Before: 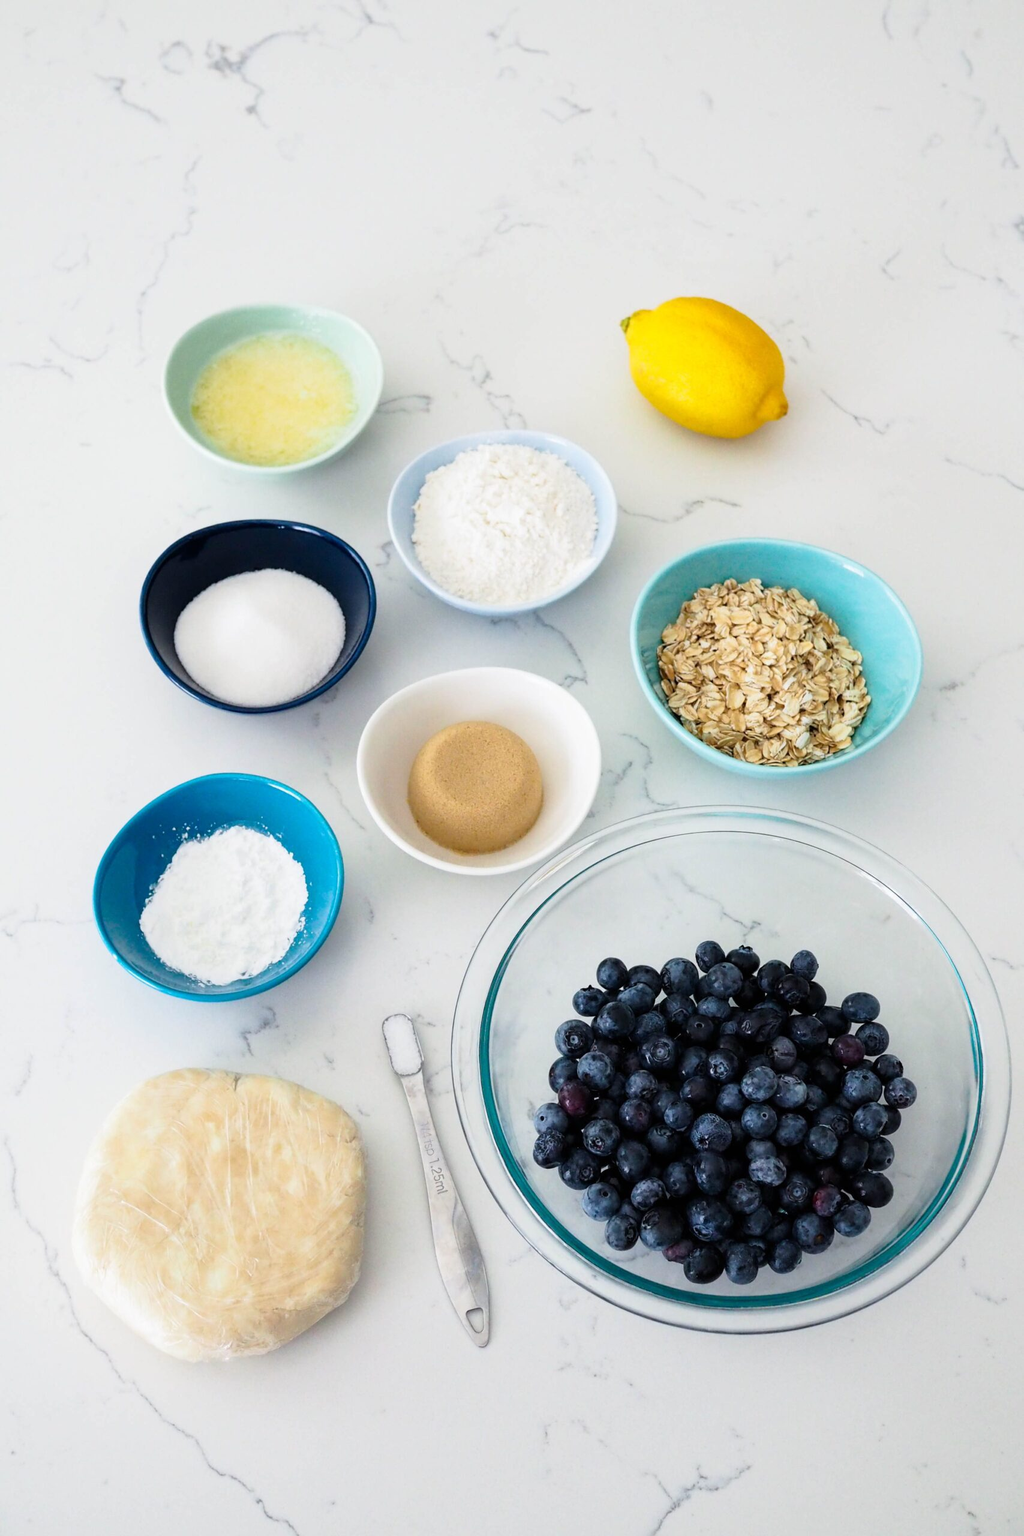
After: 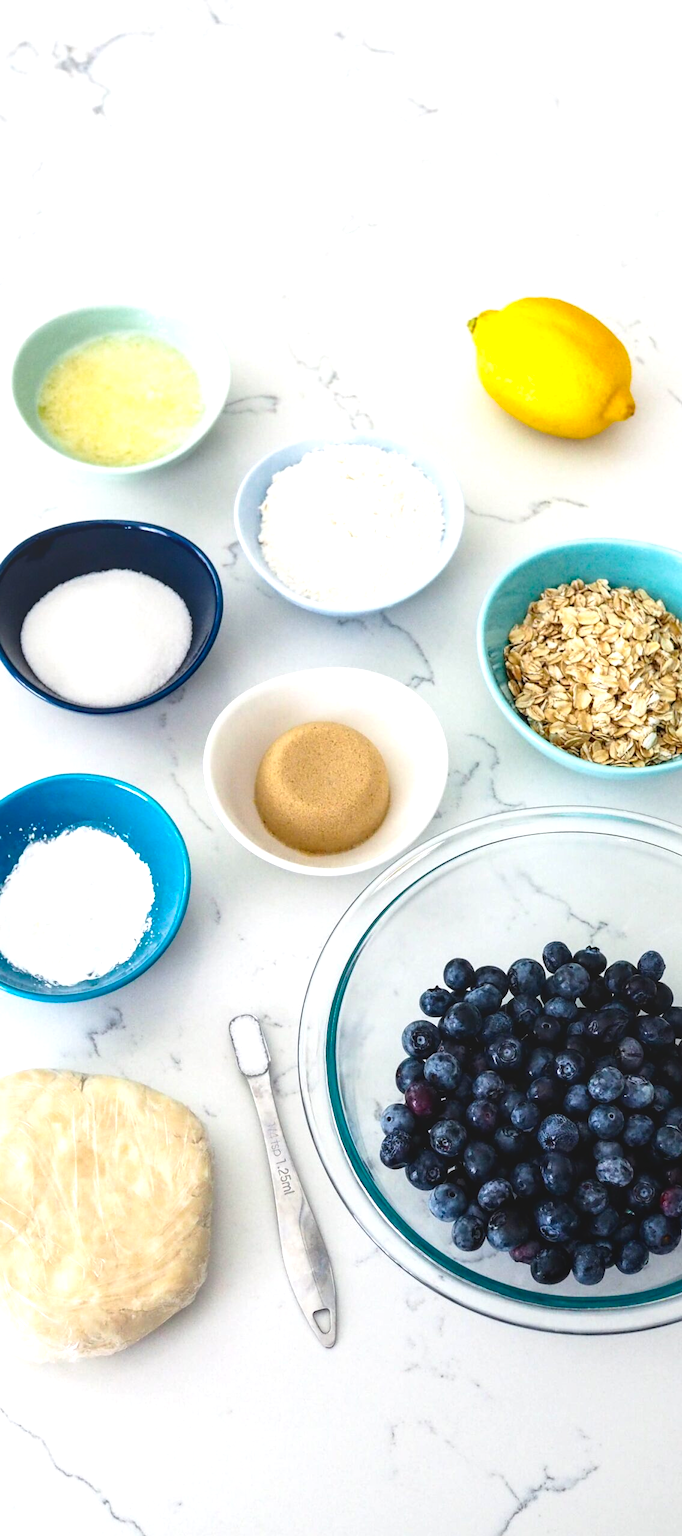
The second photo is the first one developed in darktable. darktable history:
contrast brightness saturation: contrast 0.07, brightness -0.13, saturation 0.06
local contrast: detail 110%
exposure: black level correction 0, exposure 0.5 EV, compensate highlight preservation false
crop and rotate: left 15.055%, right 18.278%
